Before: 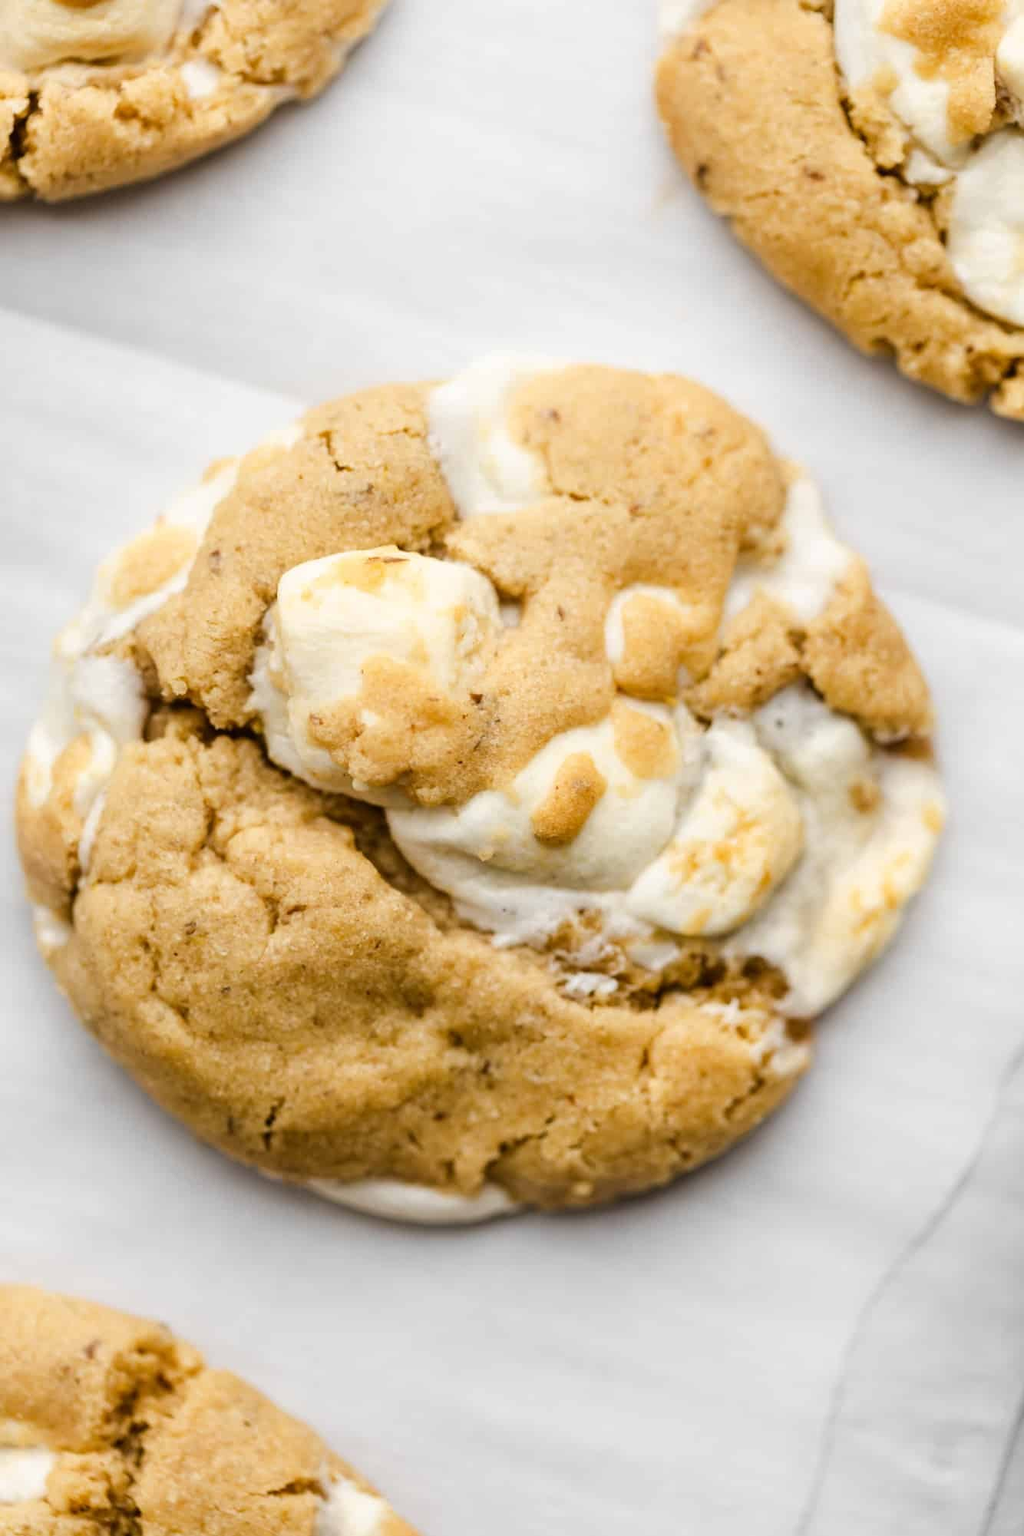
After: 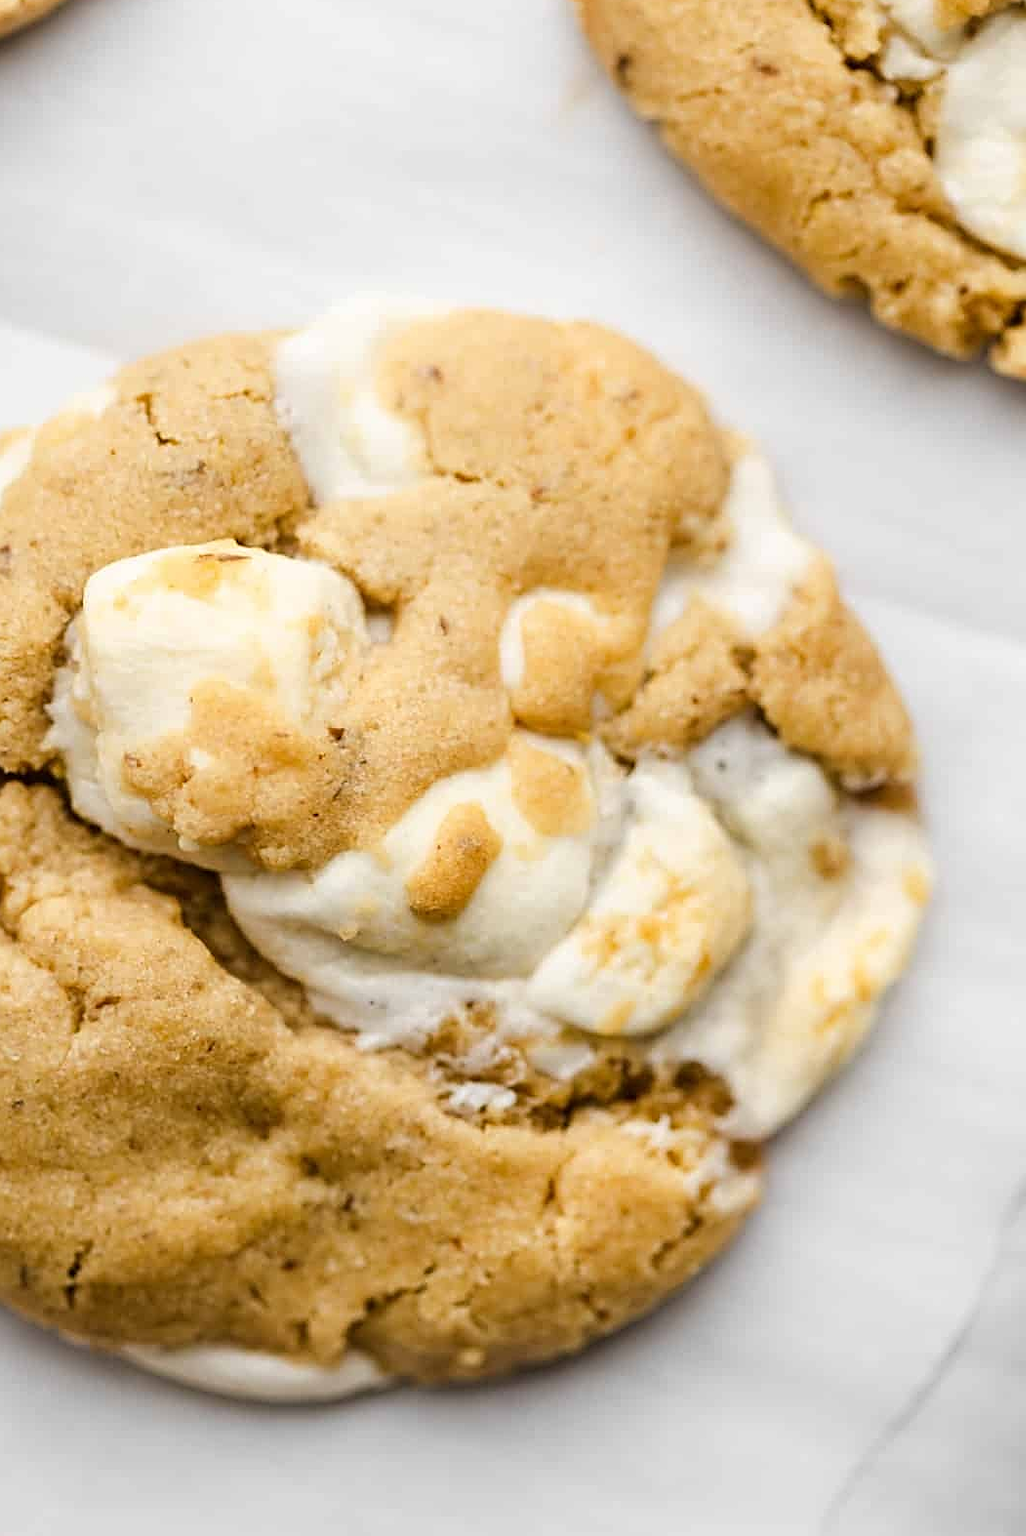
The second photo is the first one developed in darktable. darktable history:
crop and rotate: left 20.74%, top 7.912%, right 0.375%, bottom 13.378%
sharpen: on, module defaults
